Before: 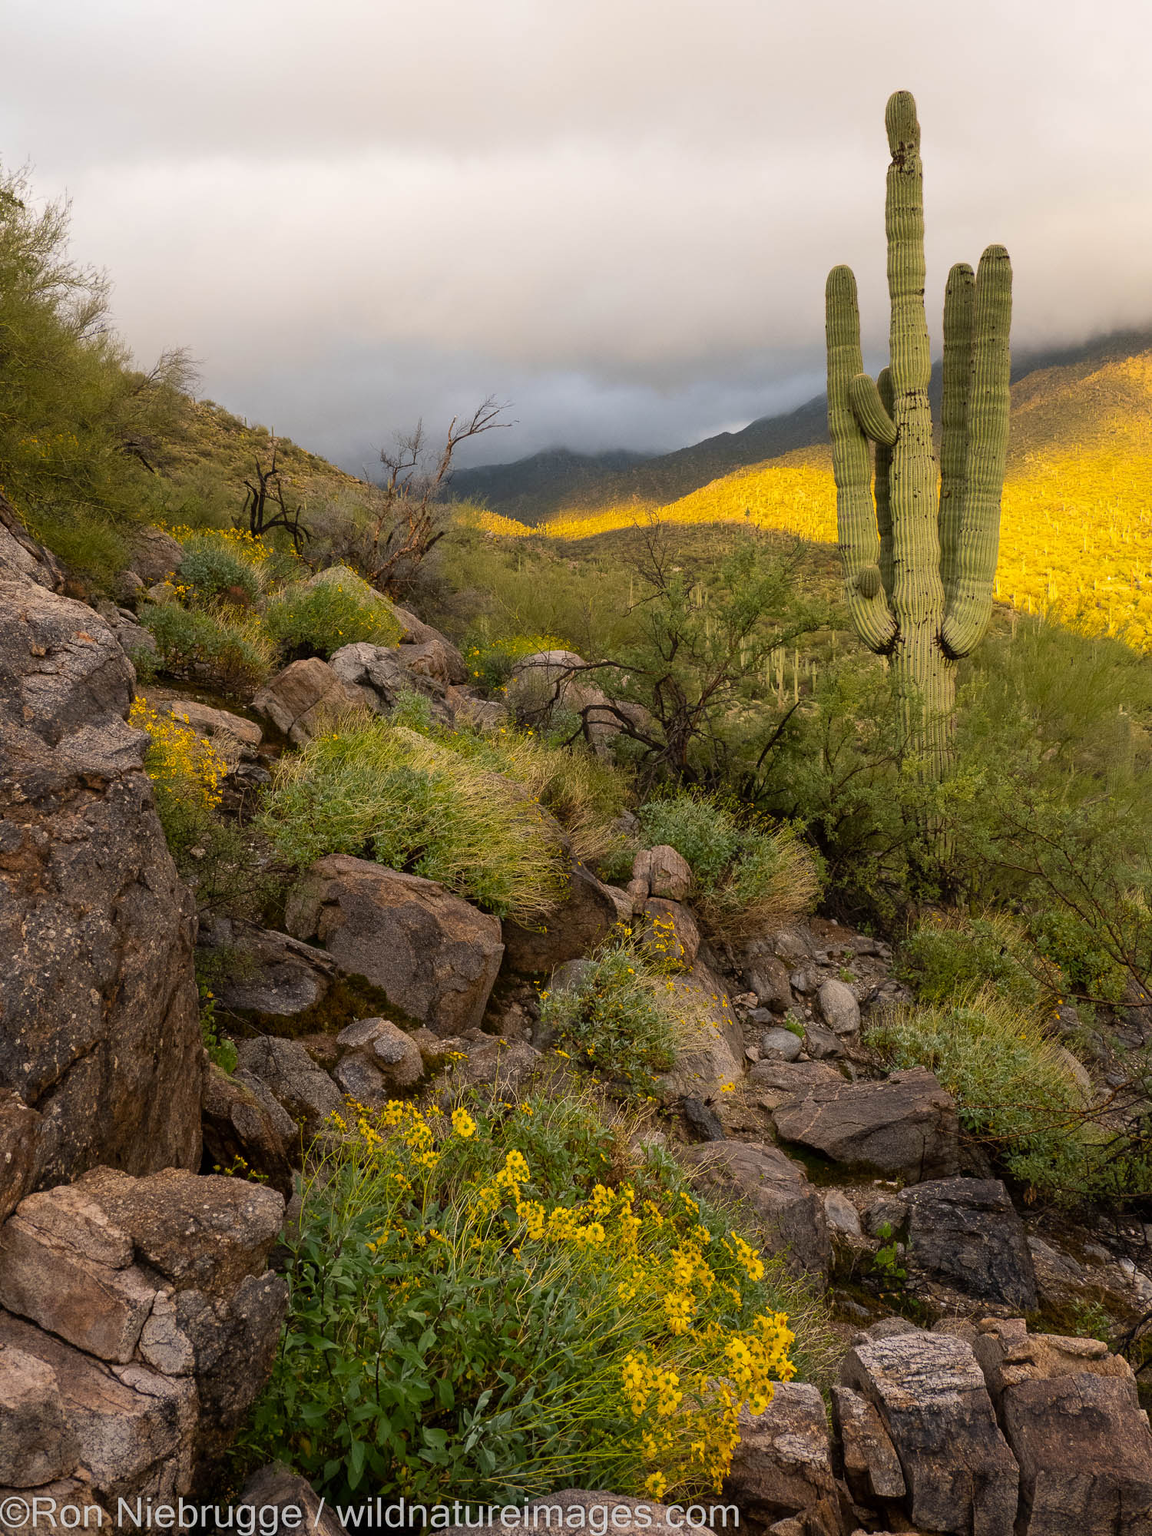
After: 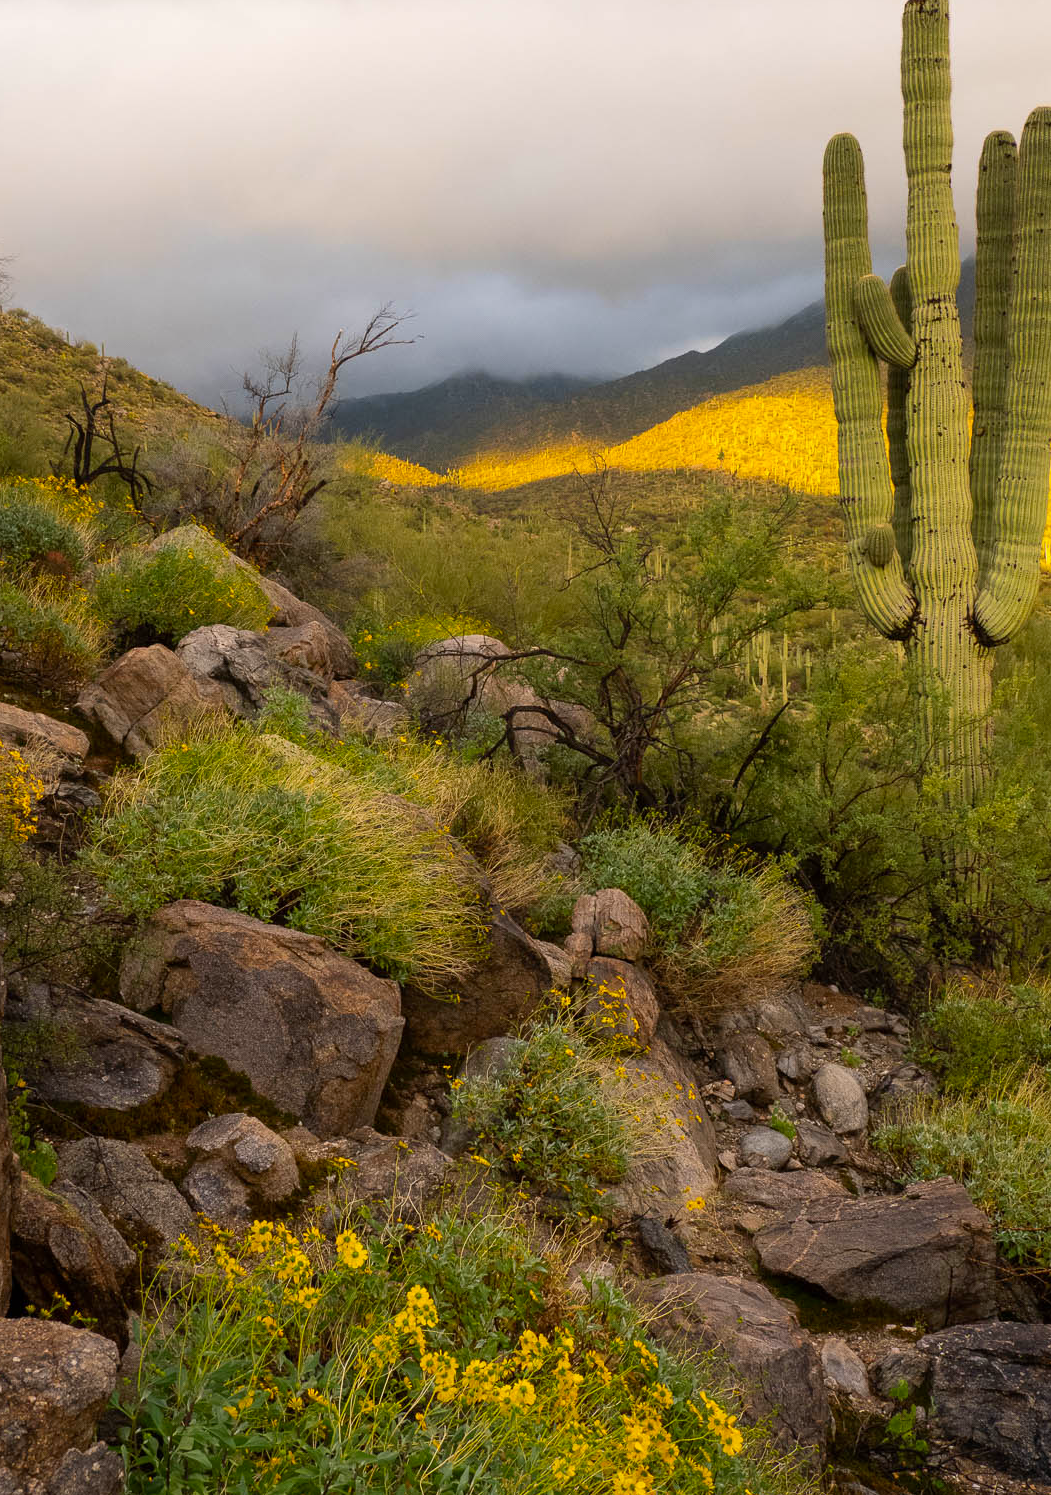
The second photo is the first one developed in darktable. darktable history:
crop and rotate: left 16.895%, top 10.635%, right 12.999%, bottom 14.596%
contrast brightness saturation: saturation 0.176
